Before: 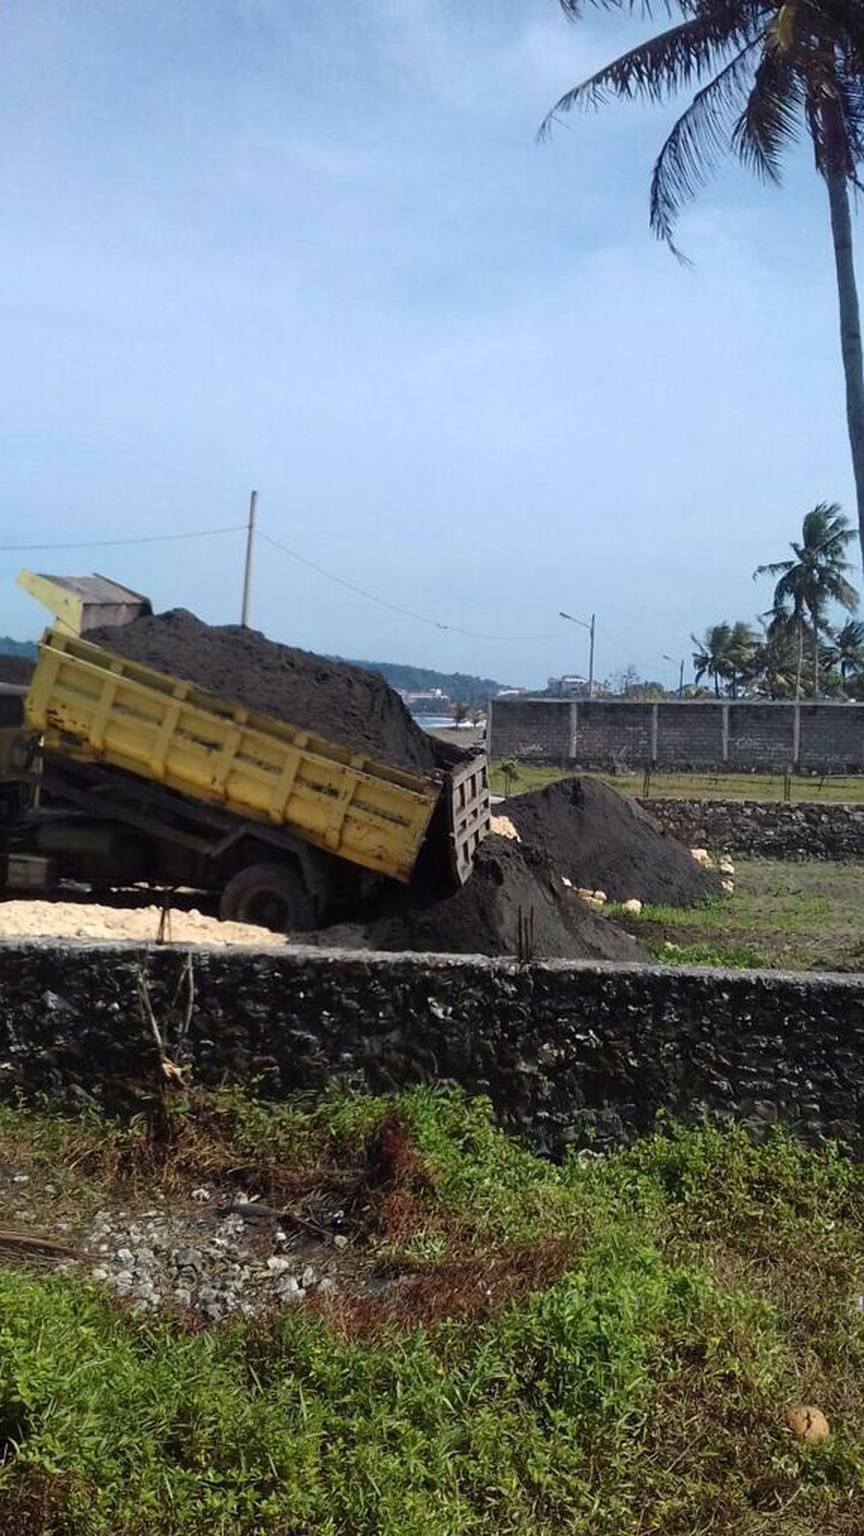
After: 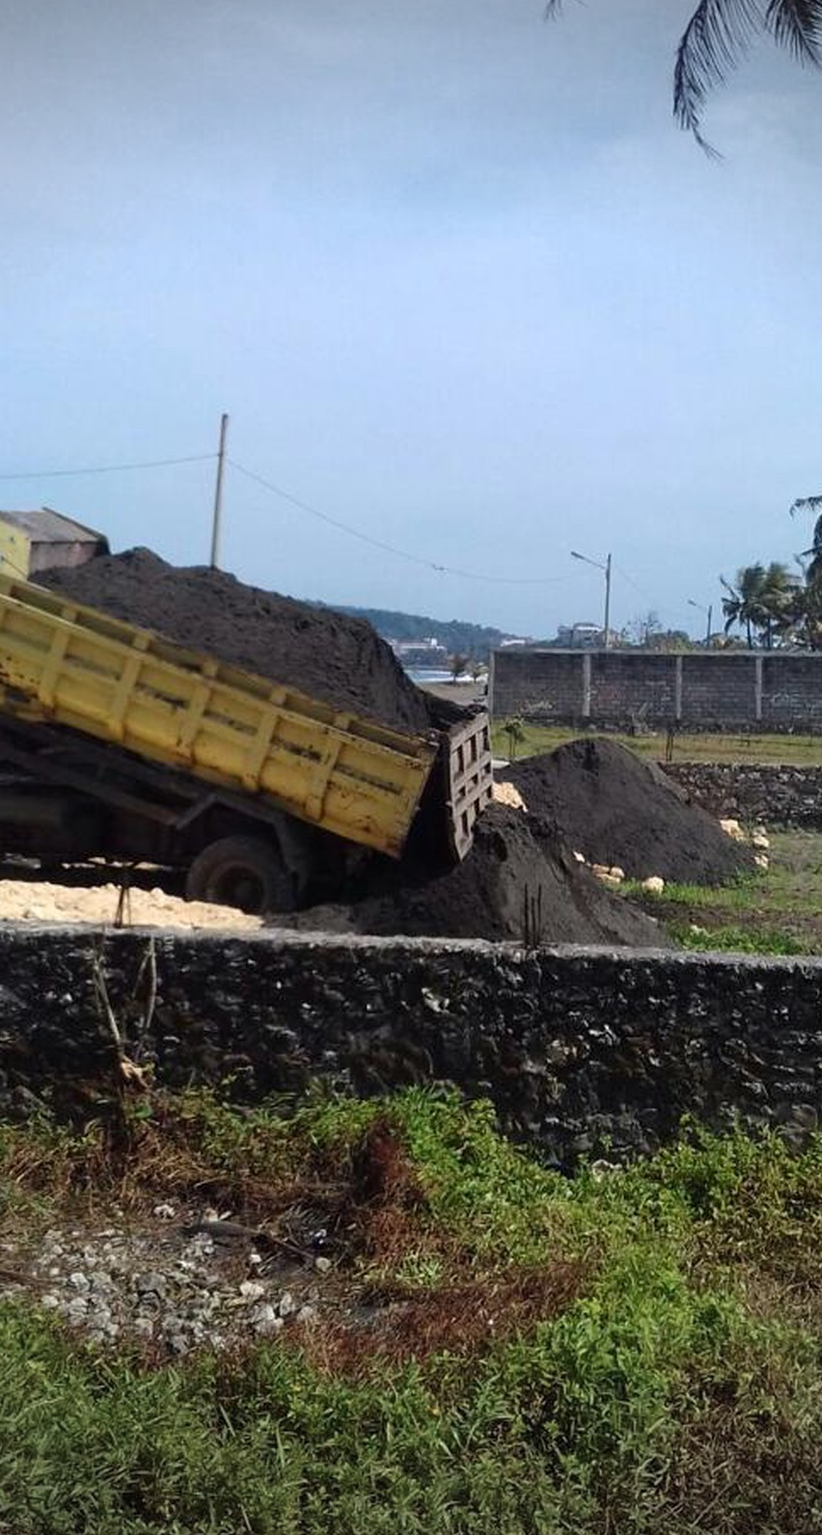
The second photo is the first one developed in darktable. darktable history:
crop: left 6.446%, top 8.188%, right 9.538%, bottom 3.548%
vignetting: width/height ratio 1.094
